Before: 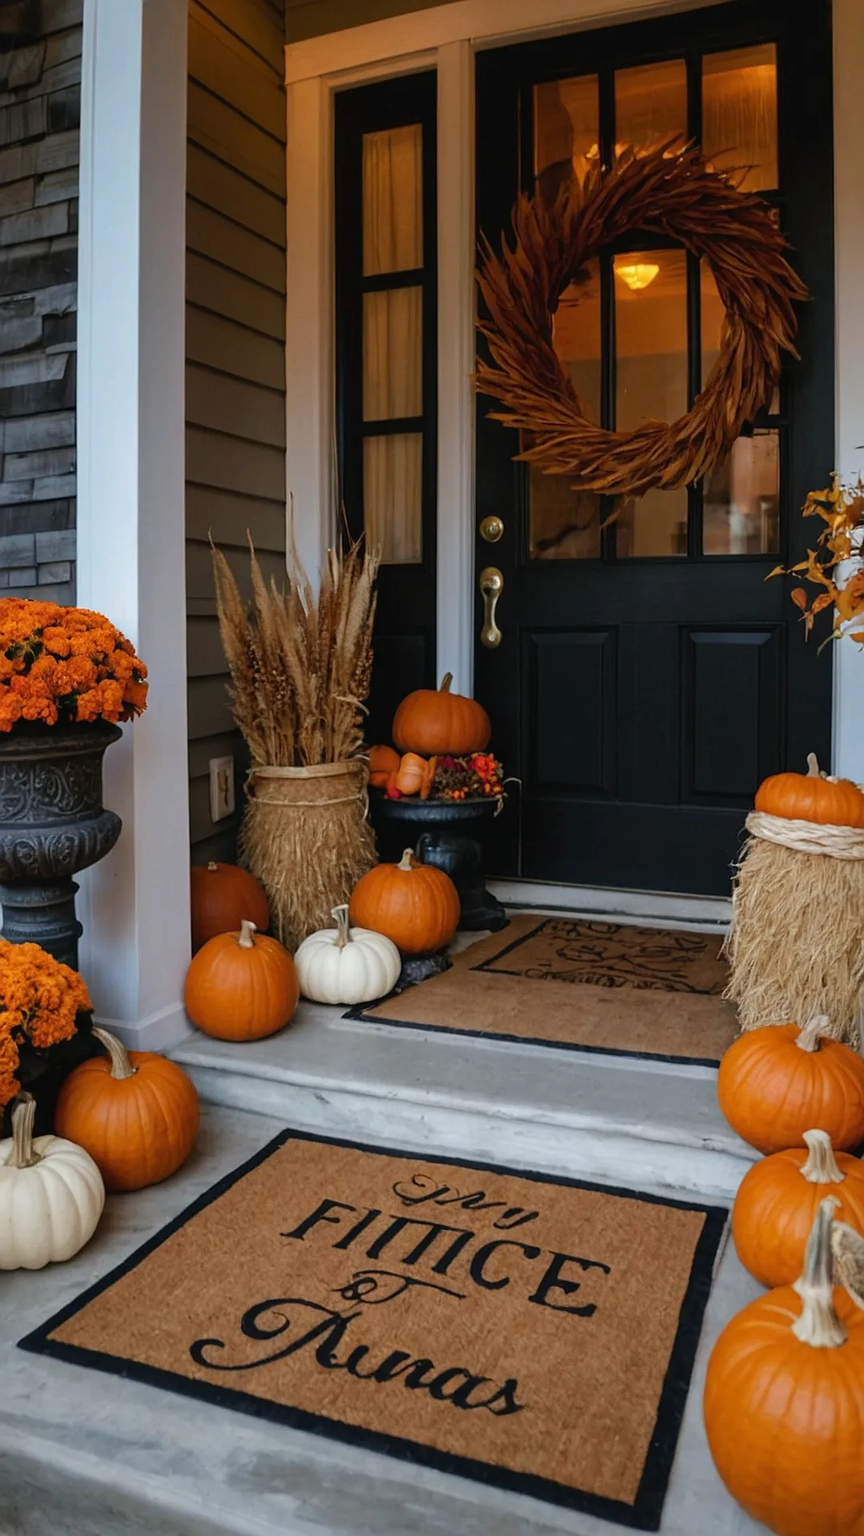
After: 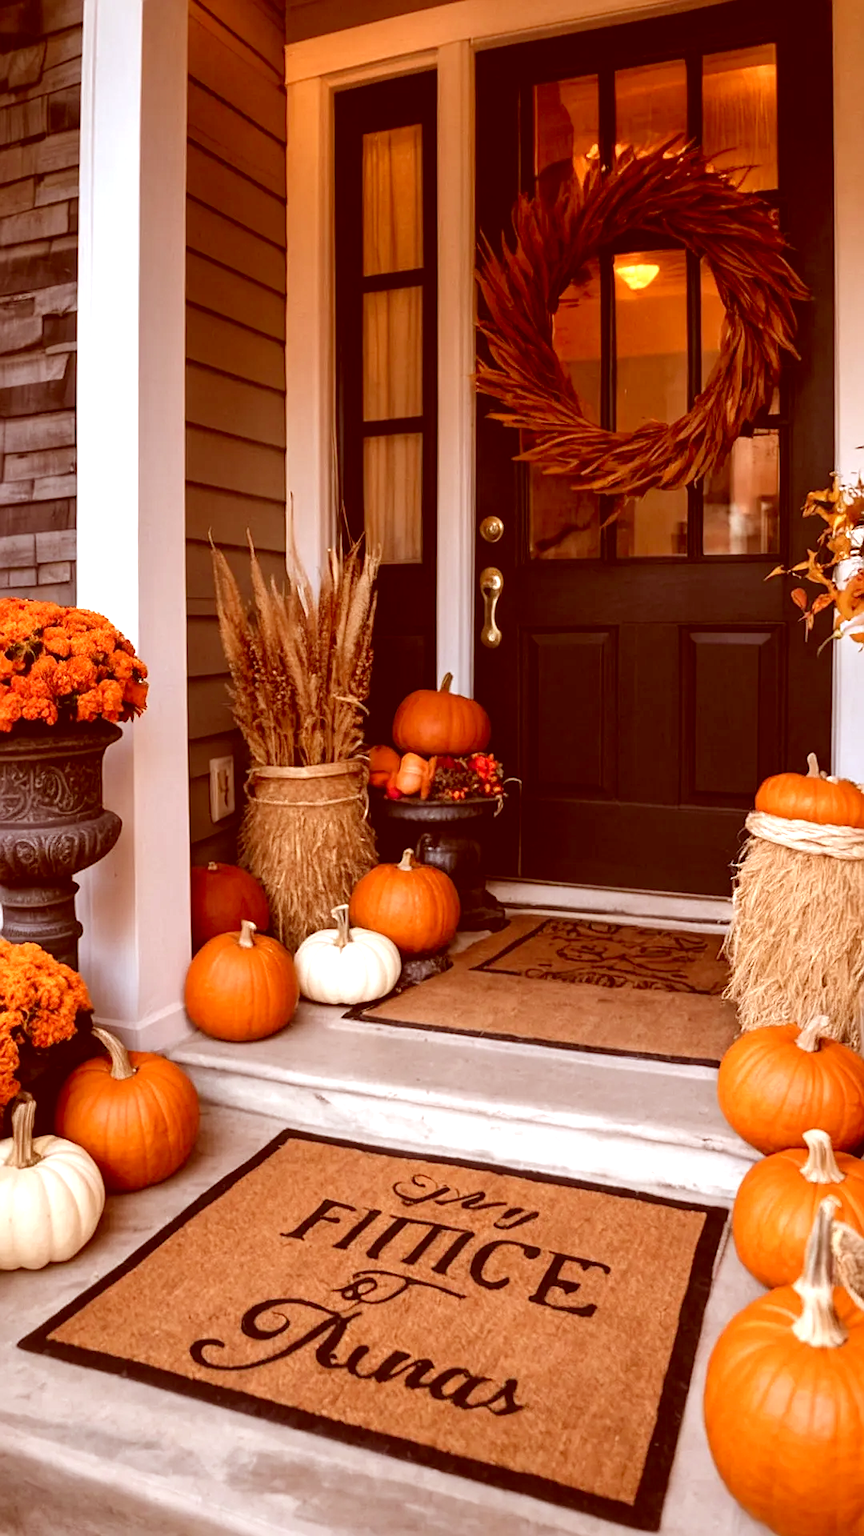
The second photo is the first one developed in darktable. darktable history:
exposure: black level correction 0, exposure 1.001 EV, compensate highlight preservation false
color correction: highlights a* 9.04, highlights b* 8.81, shadows a* 39.2, shadows b* 39.66, saturation 0.824
